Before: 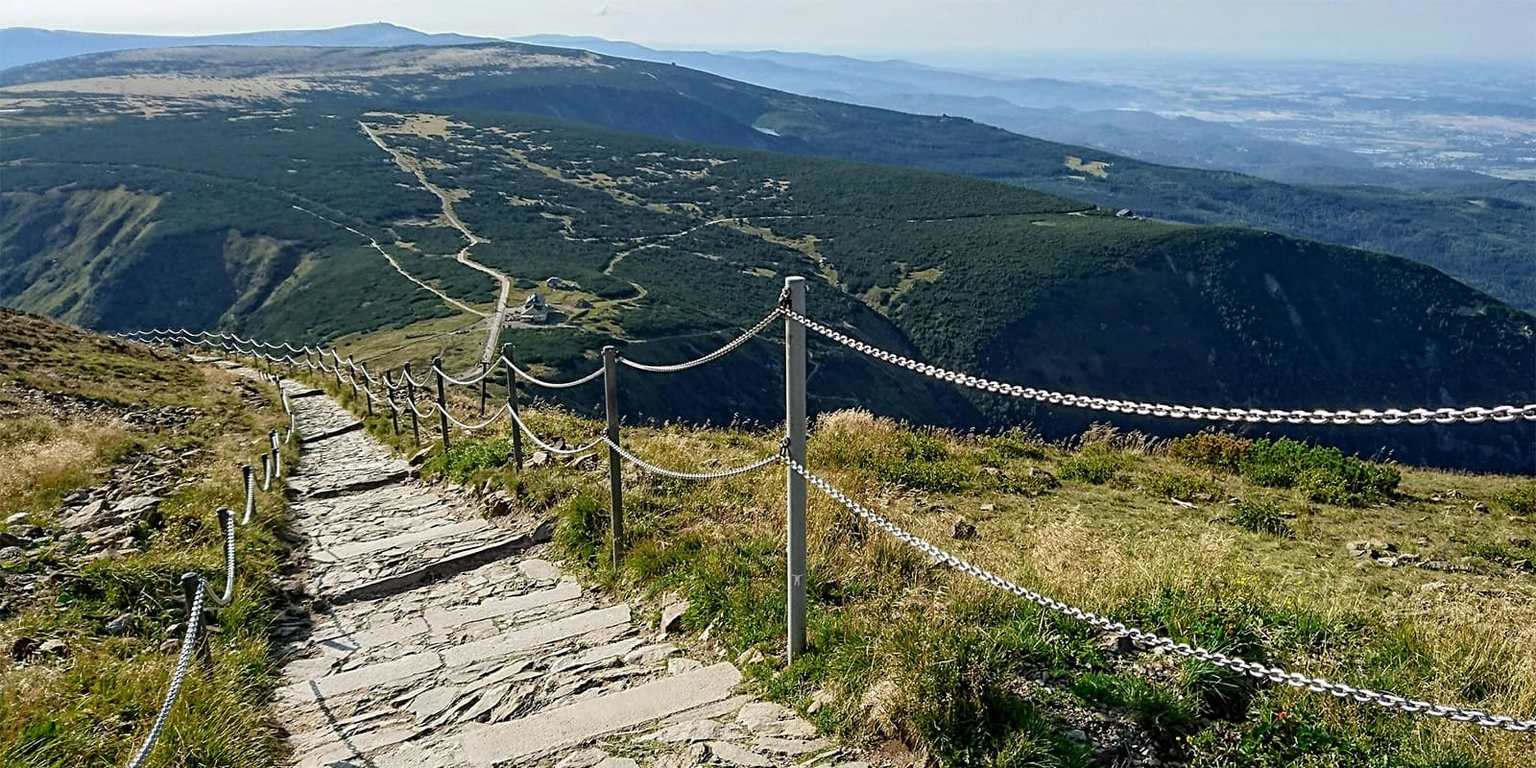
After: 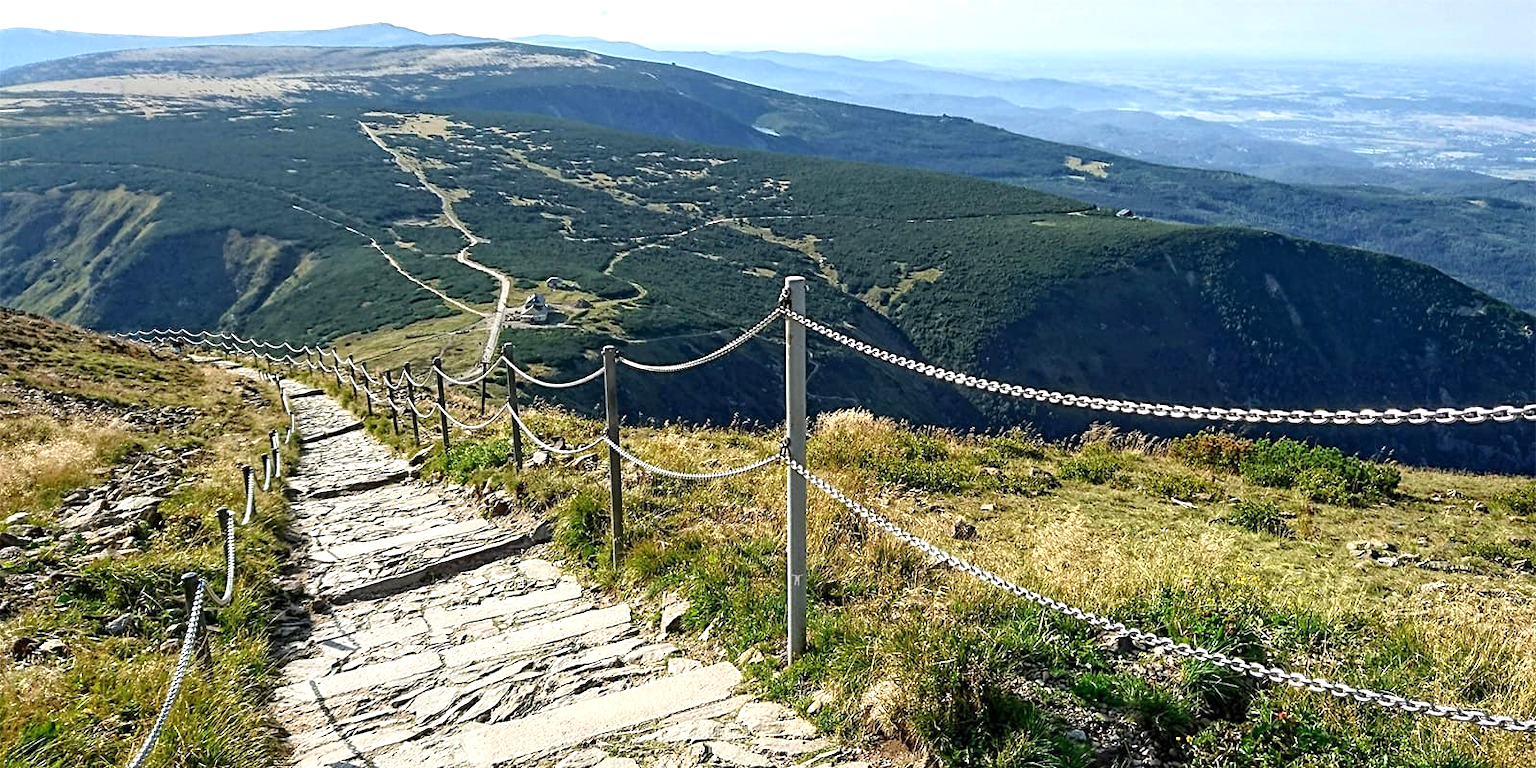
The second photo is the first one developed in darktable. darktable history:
exposure: exposure 0.655 EV, compensate highlight preservation false
